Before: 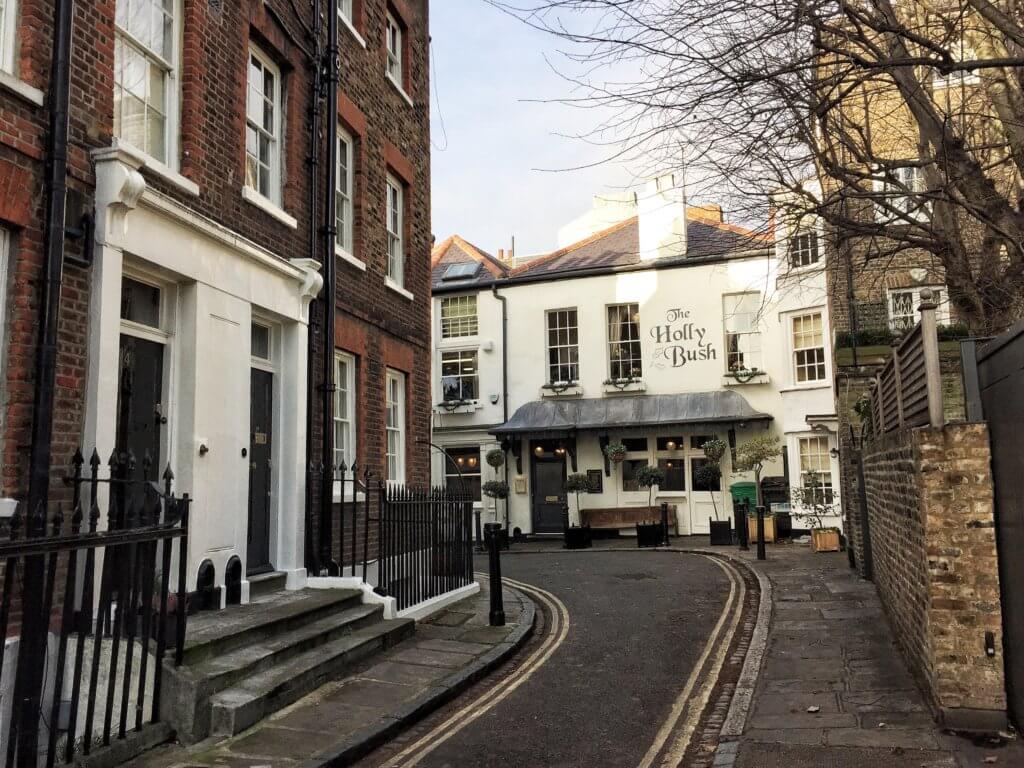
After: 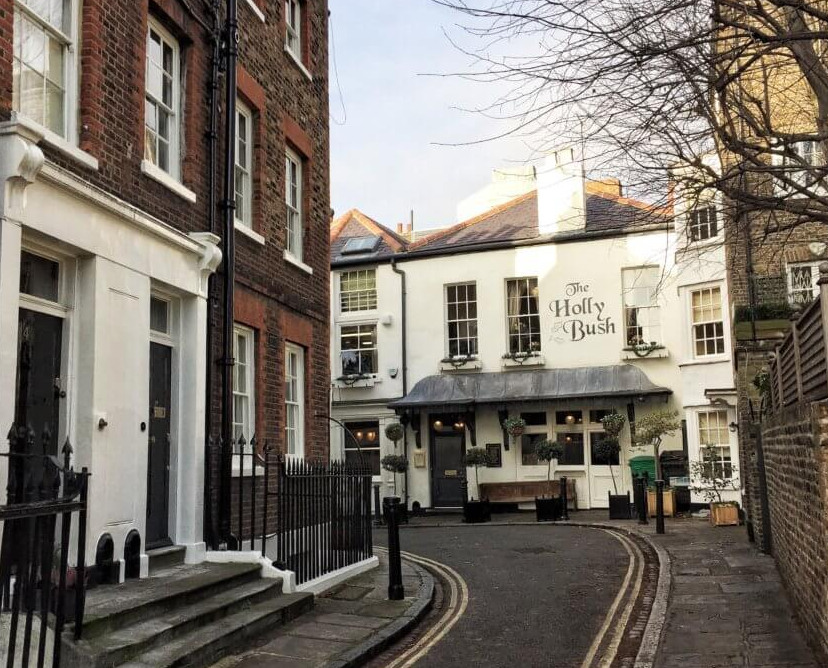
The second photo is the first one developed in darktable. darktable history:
crop: left 9.929%, top 3.475%, right 9.188%, bottom 9.529%
tone equalizer: on, module defaults
